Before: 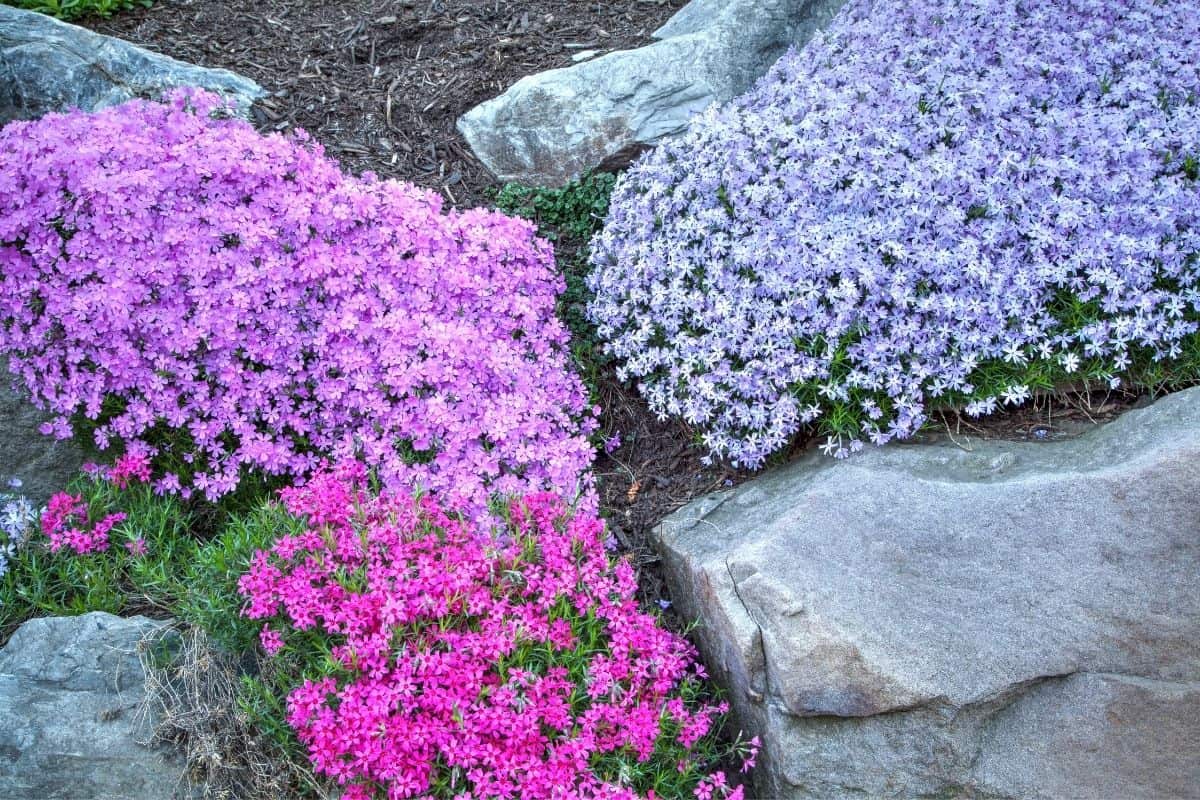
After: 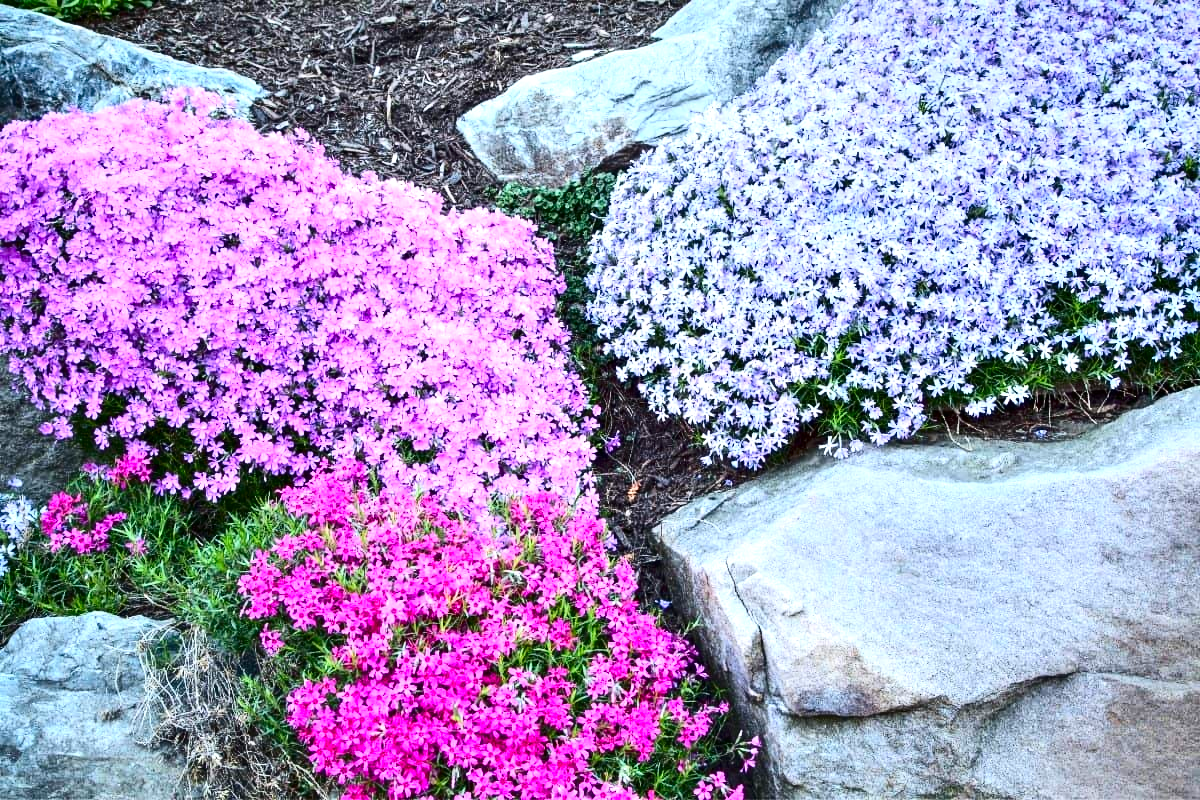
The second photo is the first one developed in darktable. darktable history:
contrast brightness saturation: contrast 0.304, brightness -0.074, saturation 0.17
exposure: black level correction -0.002, exposure 0.529 EV, compensate exposure bias true, compensate highlight preservation false
